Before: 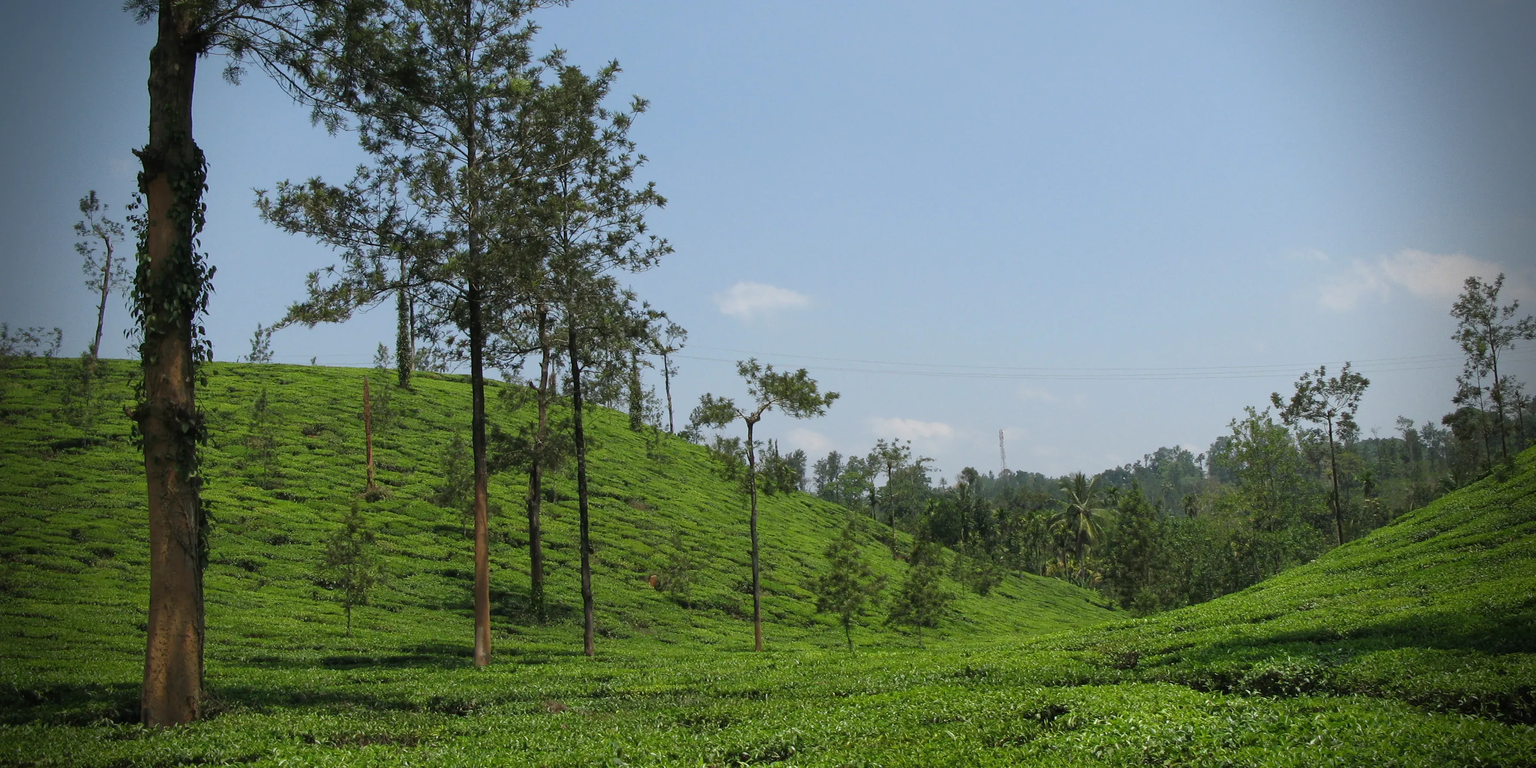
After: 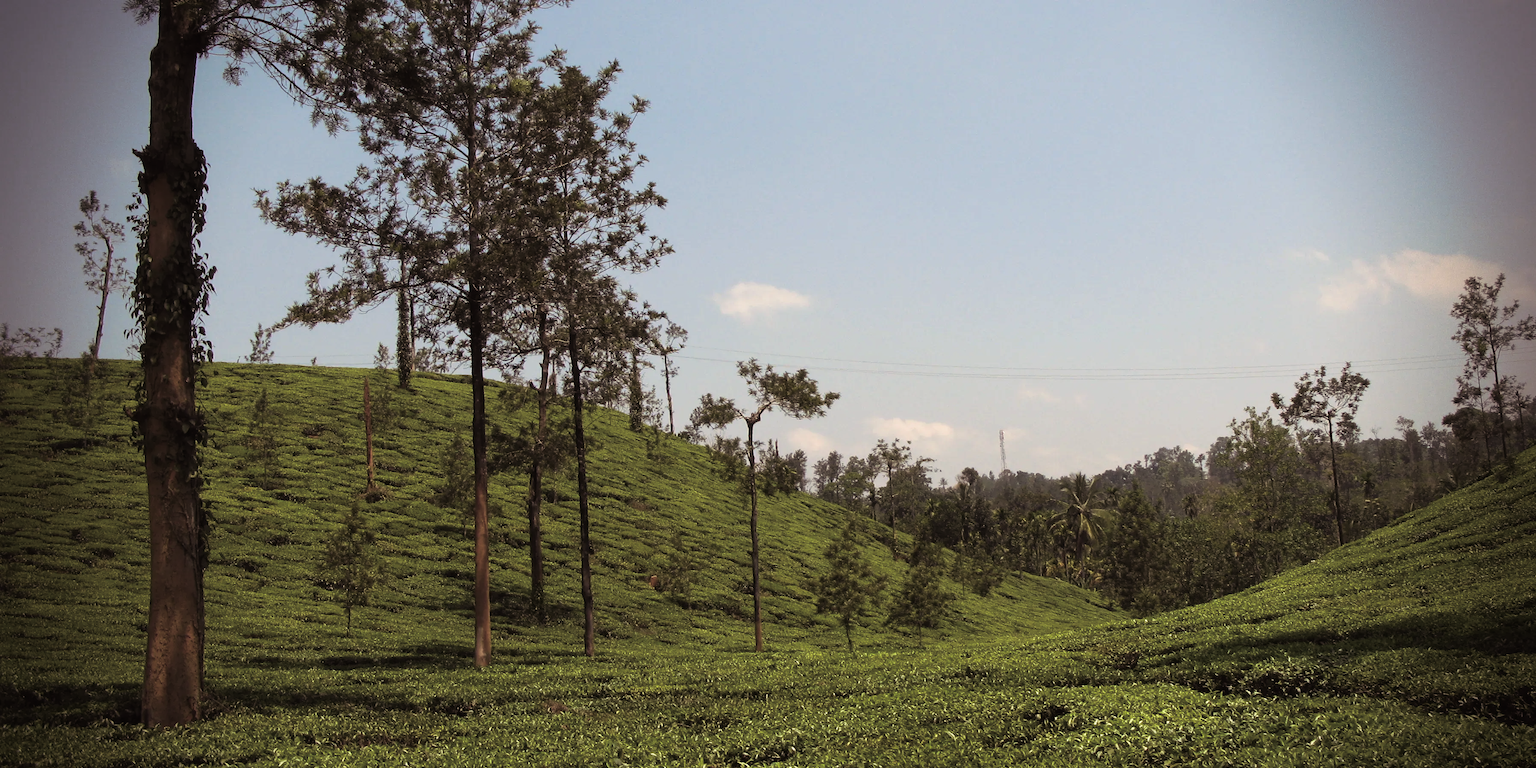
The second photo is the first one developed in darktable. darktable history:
color balance rgb: shadows lift › chroma 1%, shadows lift › hue 217.2°, power › hue 310.8°, highlights gain › chroma 2%, highlights gain › hue 44.4°, global offset › luminance 0.25%, global offset › hue 171.6°, perceptual saturation grading › global saturation 14.09%, perceptual saturation grading › highlights -30%, perceptual saturation grading › shadows 50.67%, global vibrance 25%, contrast 20%
split-toning: shadows › saturation 0.24, highlights › hue 54°, highlights › saturation 0.24
white balance: red 1.045, blue 0.932
